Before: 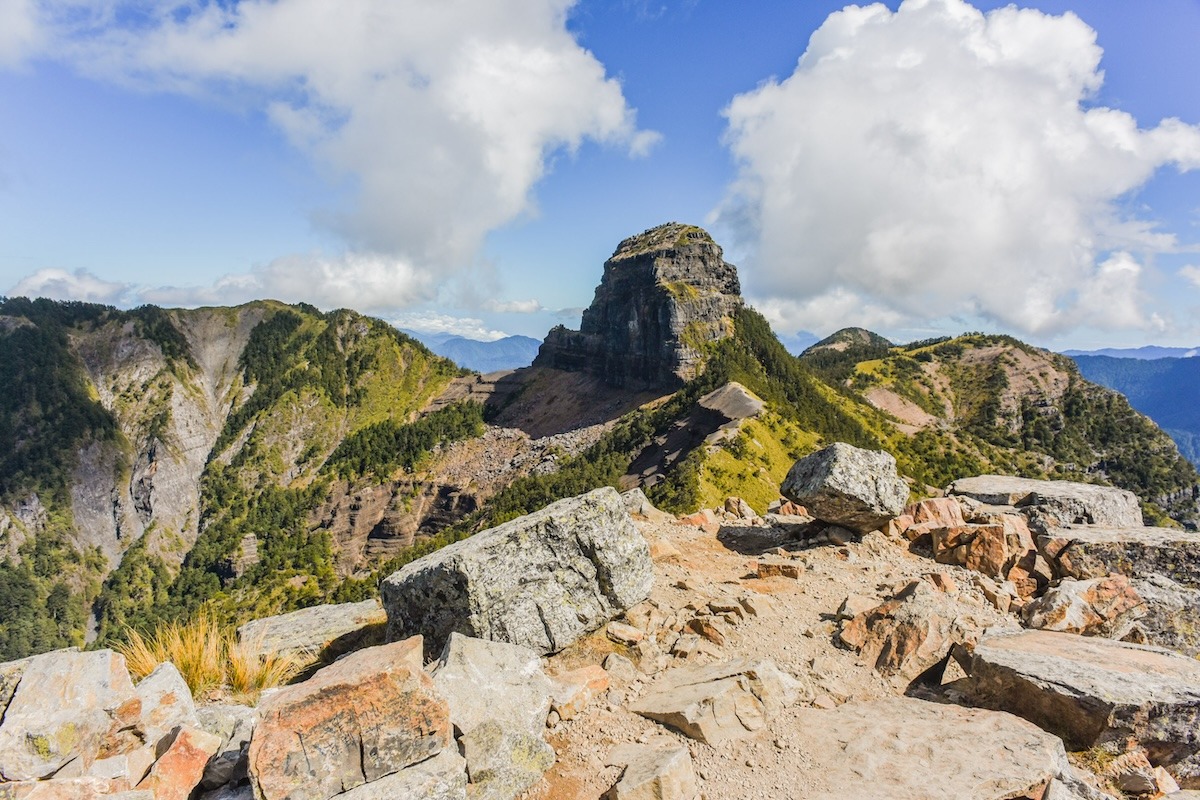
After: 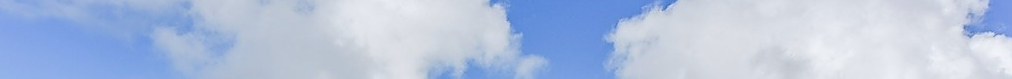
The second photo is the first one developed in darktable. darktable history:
crop and rotate: left 9.644%, top 9.491%, right 6.021%, bottom 80.509%
sharpen: radius 1.4, amount 1.25, threshold 0.7
white balance: red 0.988, blue 1.017
